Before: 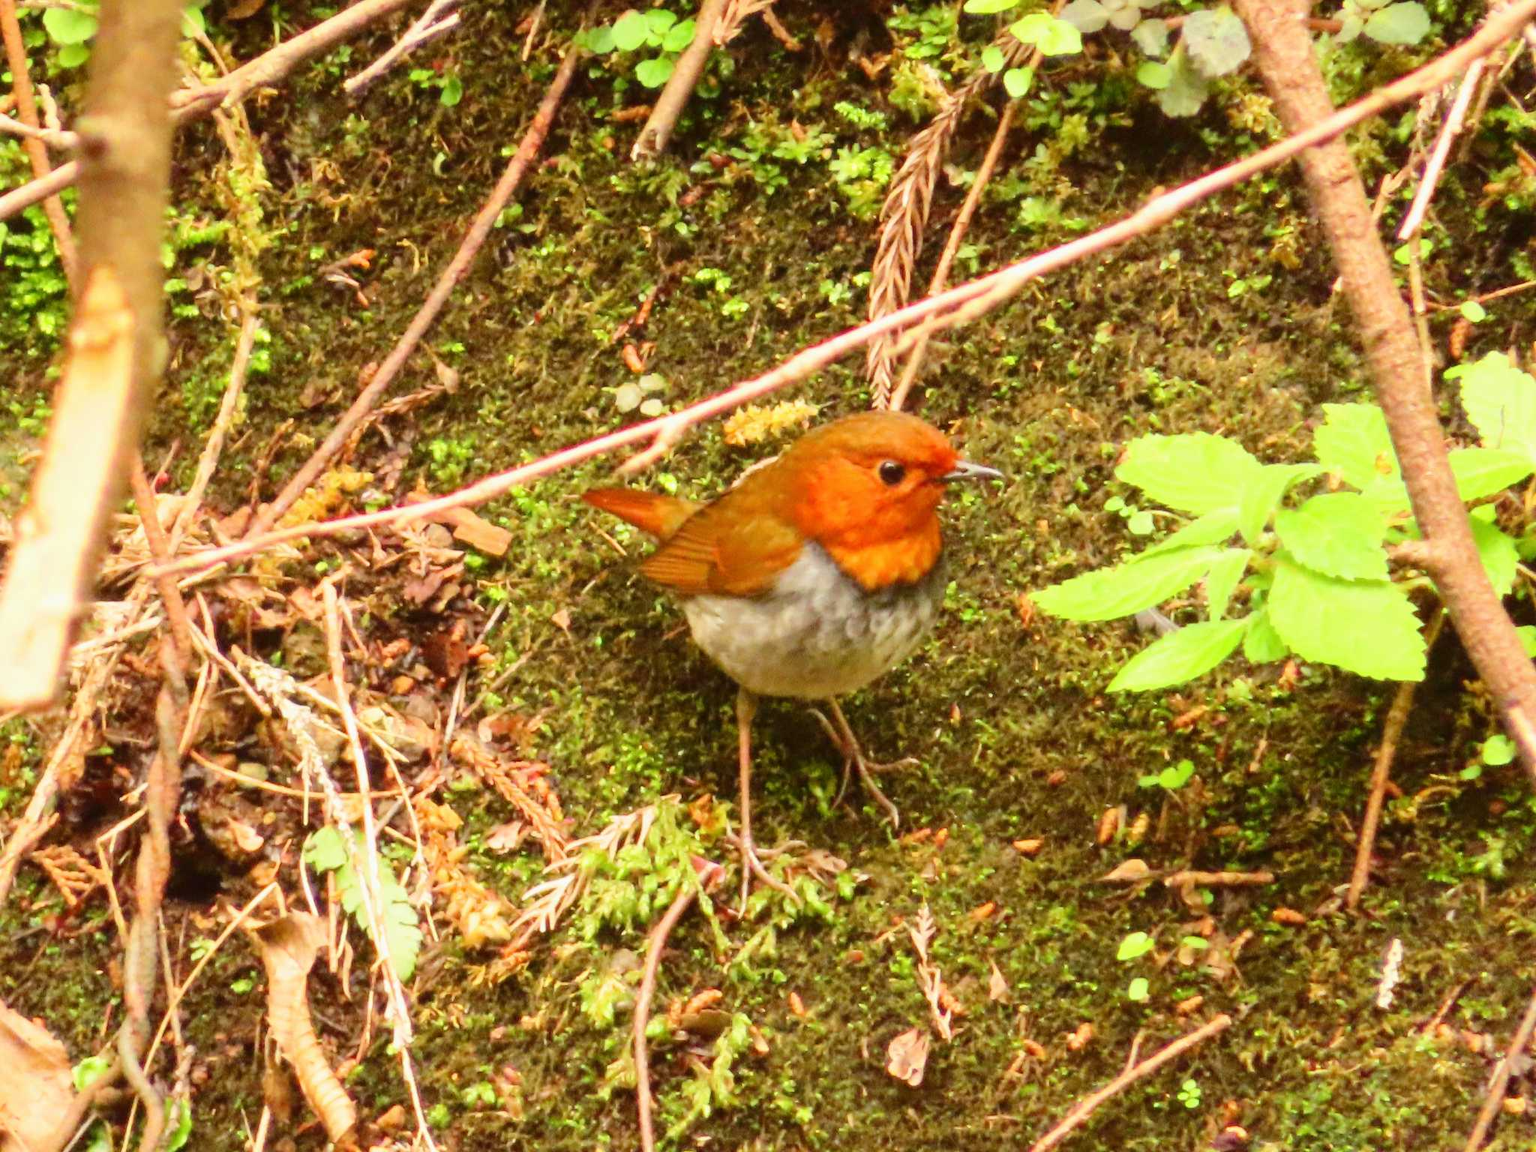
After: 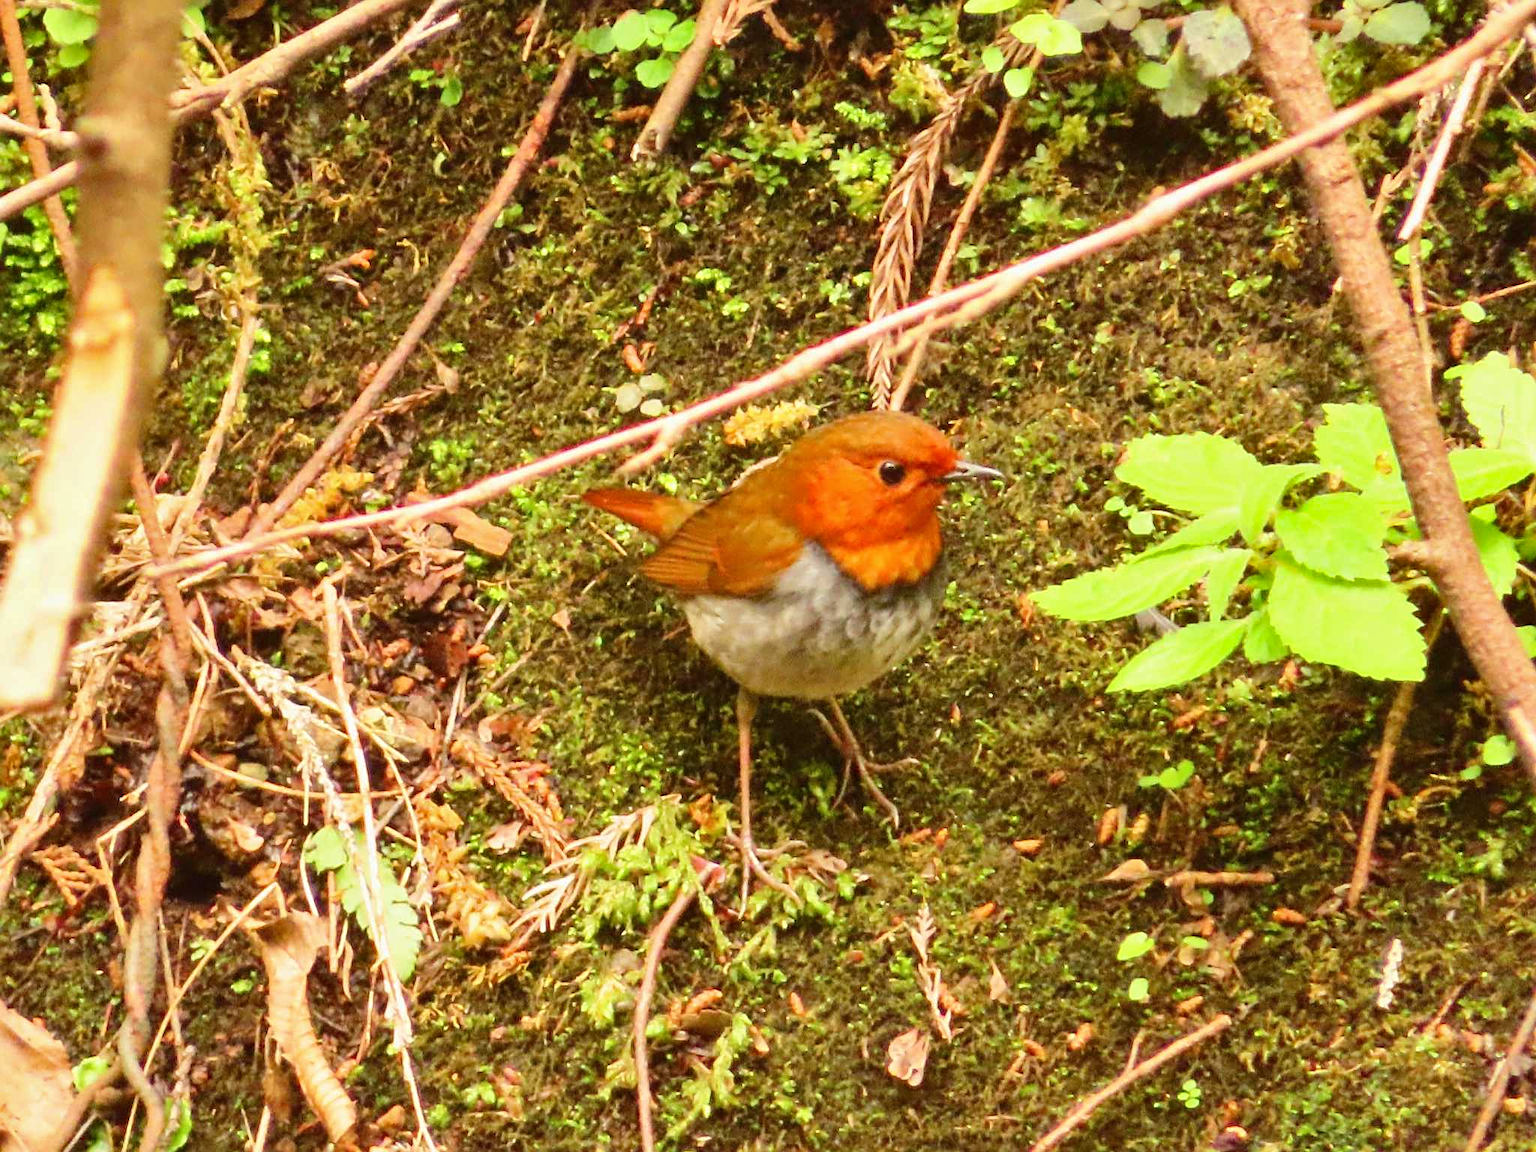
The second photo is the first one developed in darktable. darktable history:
shadows and highlights: white point adjustment 0.069, soften with gaussian
sharpen: on, module defaults
tone equalizer: edges refinement/feathering 500, mask exposure compensation -1.57 EV, preserve details no
